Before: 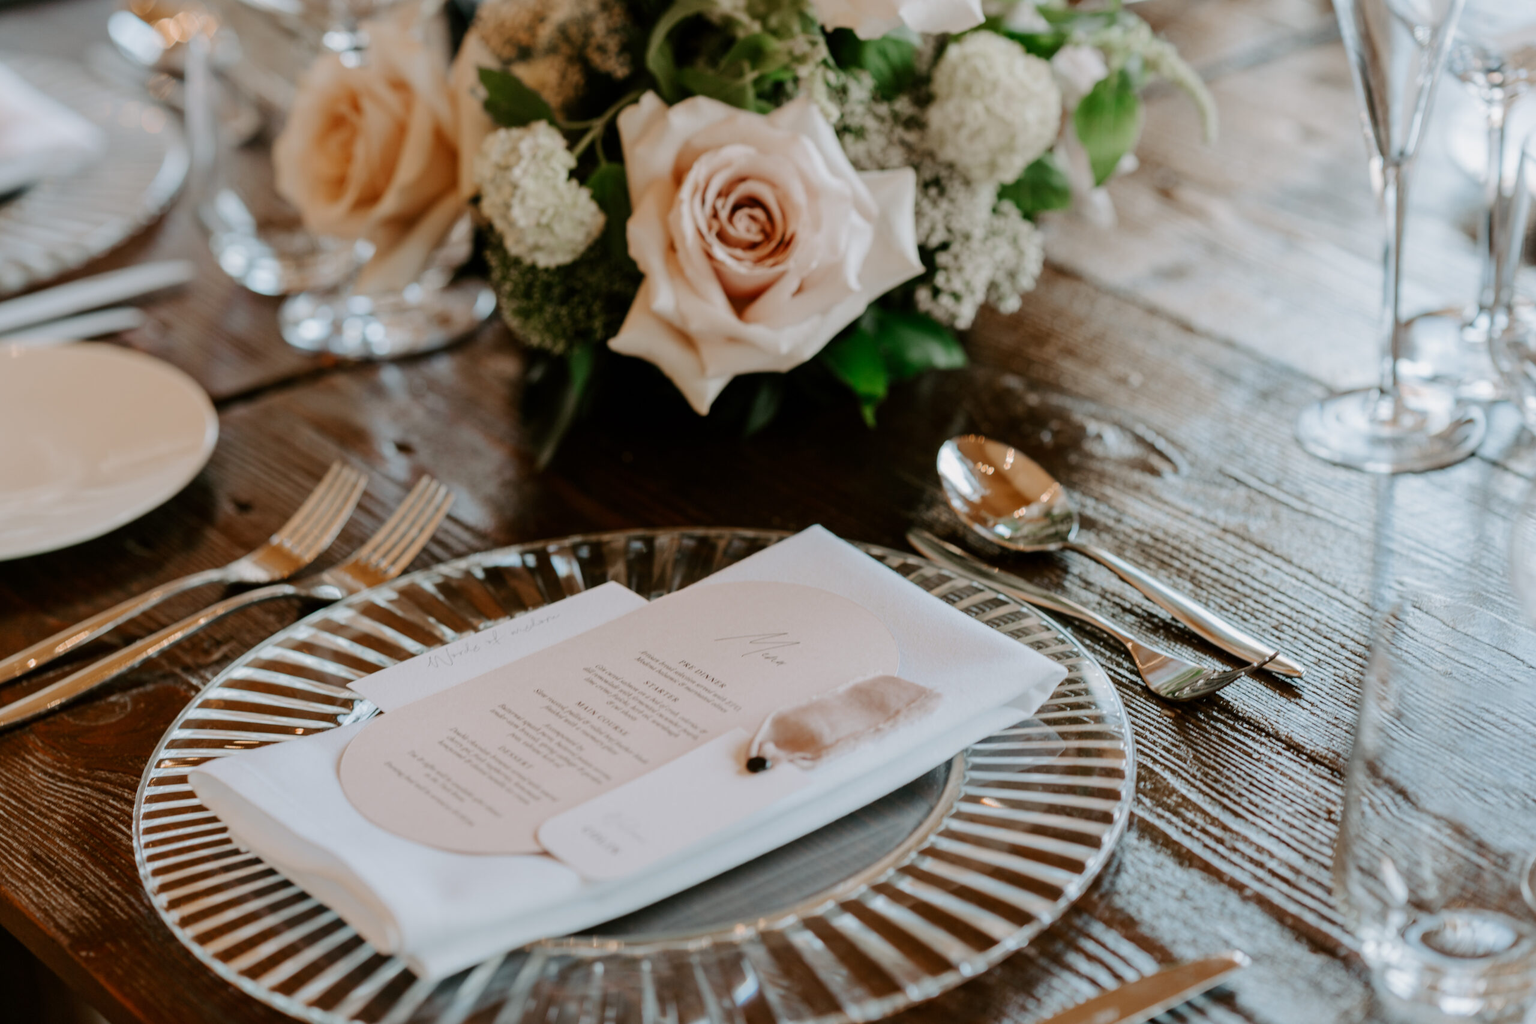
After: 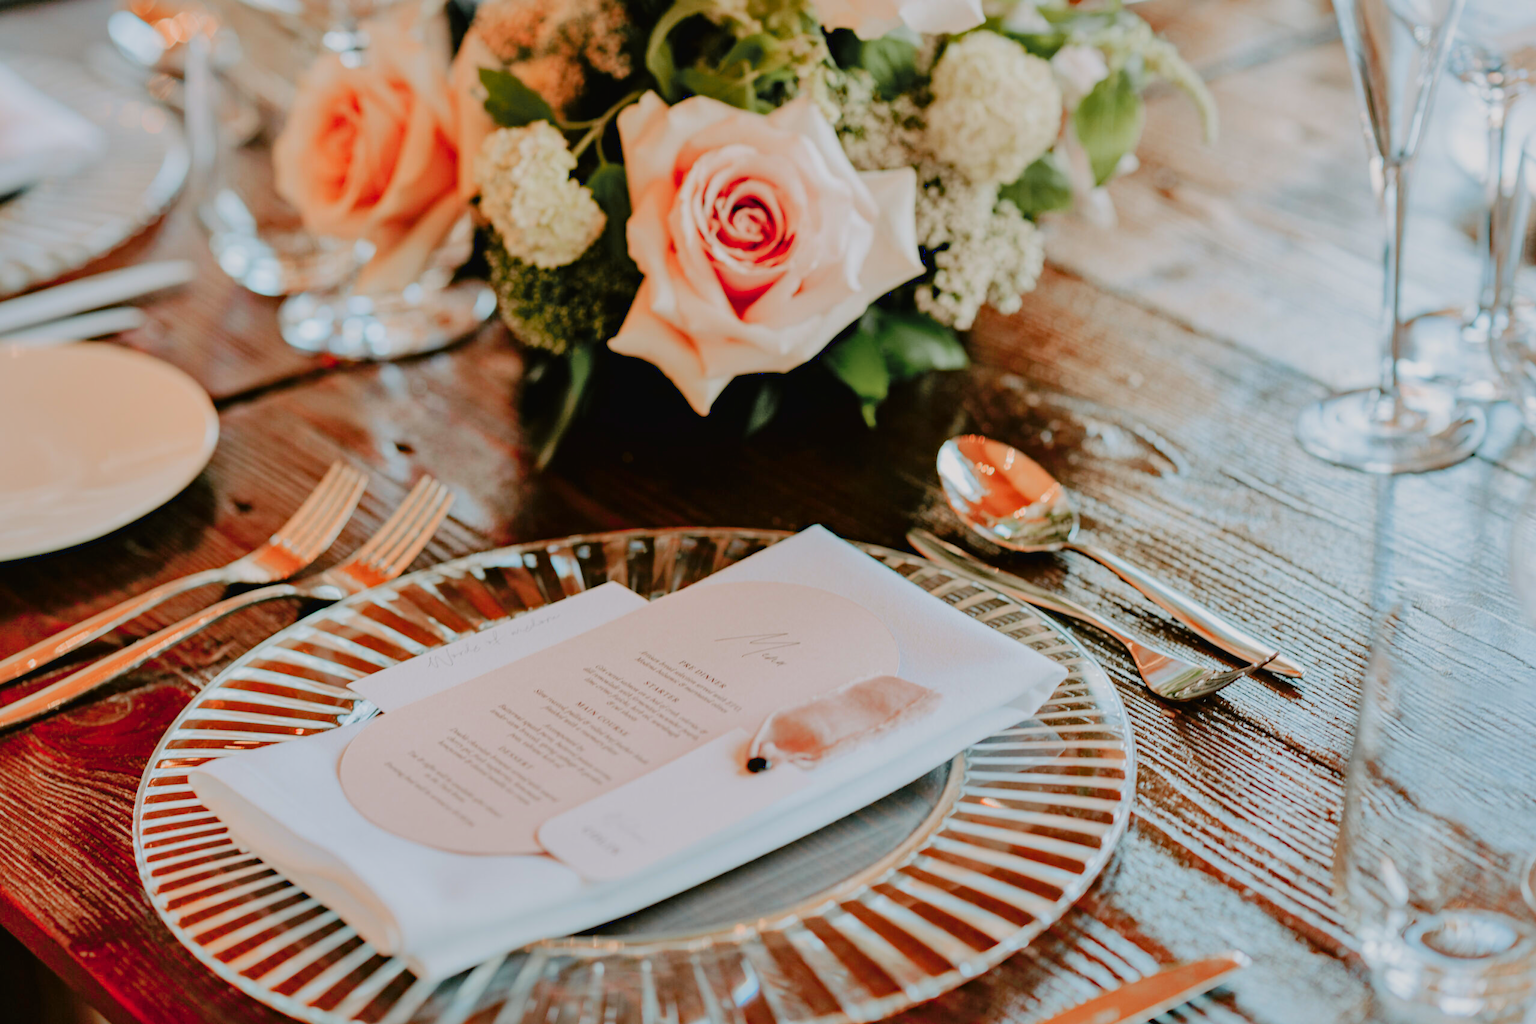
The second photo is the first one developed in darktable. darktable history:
haze removal: compatibility mode true, adaptive false
color zones: curves: ch1 [(0.263, 0.53) (0.376, 0.287) (0.487, 0.512) (0.748, 0.547) (1, 0.513)]; ch2 [(0.262, 0.45) (0.751, 0.477)]
shadows and highlights: on, module defaults
filmic rgb: black relative exposure -7.65 EV, white relative exposure 4.56 EV, hardness 3.61, iterations of high-quality reconstruction 10
levels: levels [0, 0.397, 0.955]
